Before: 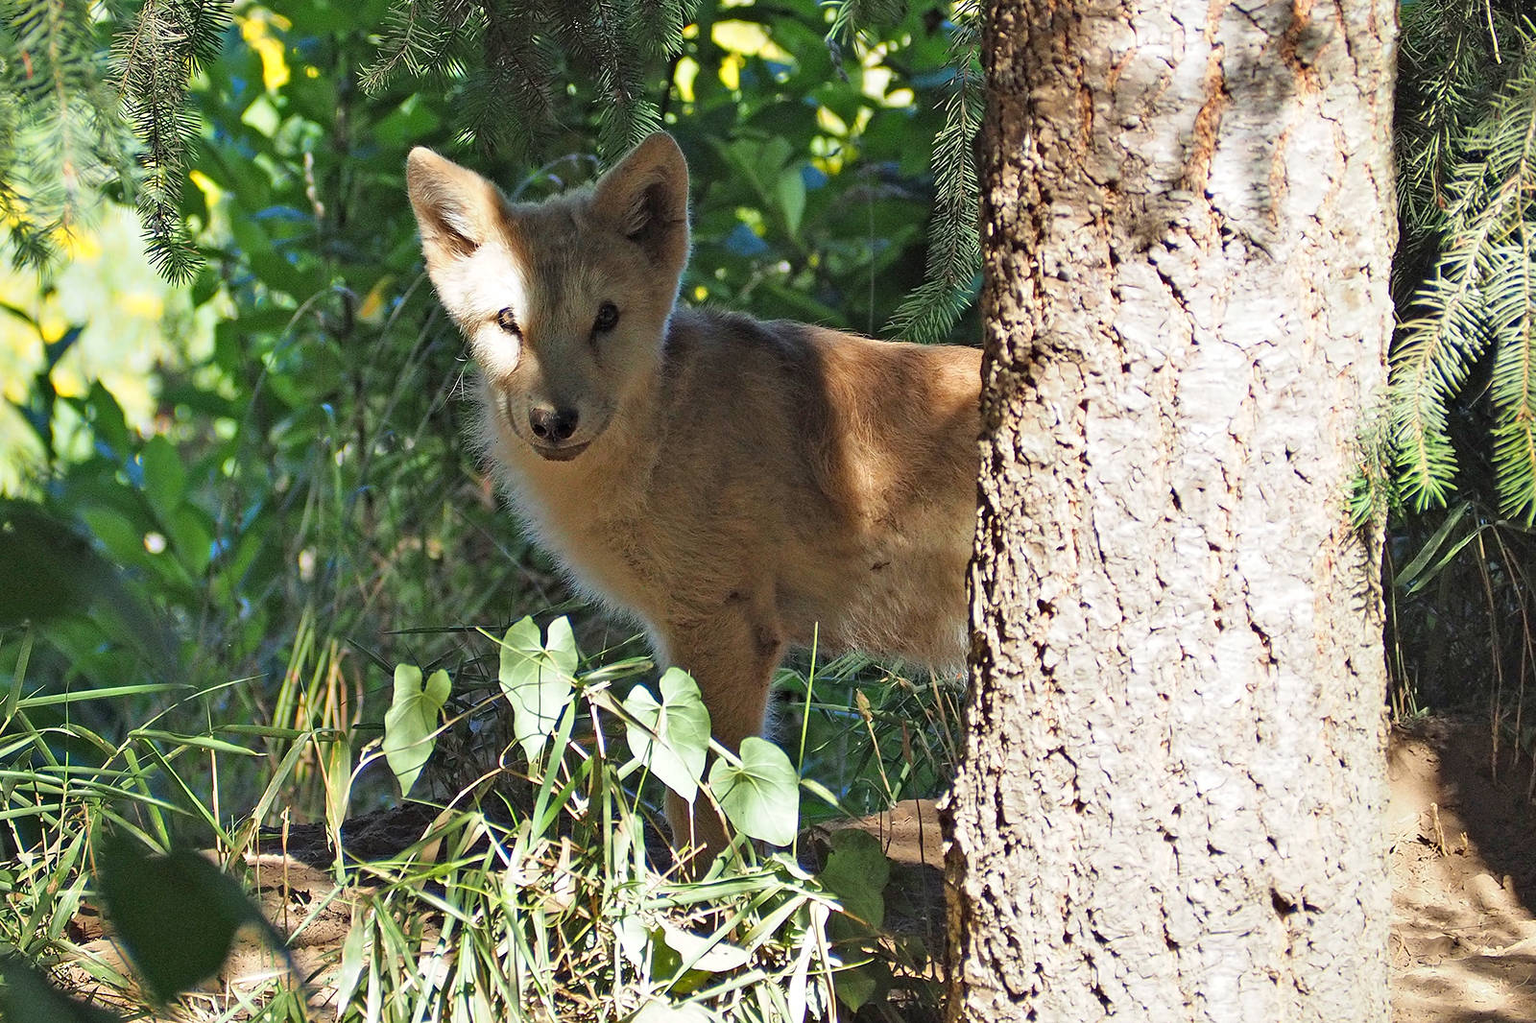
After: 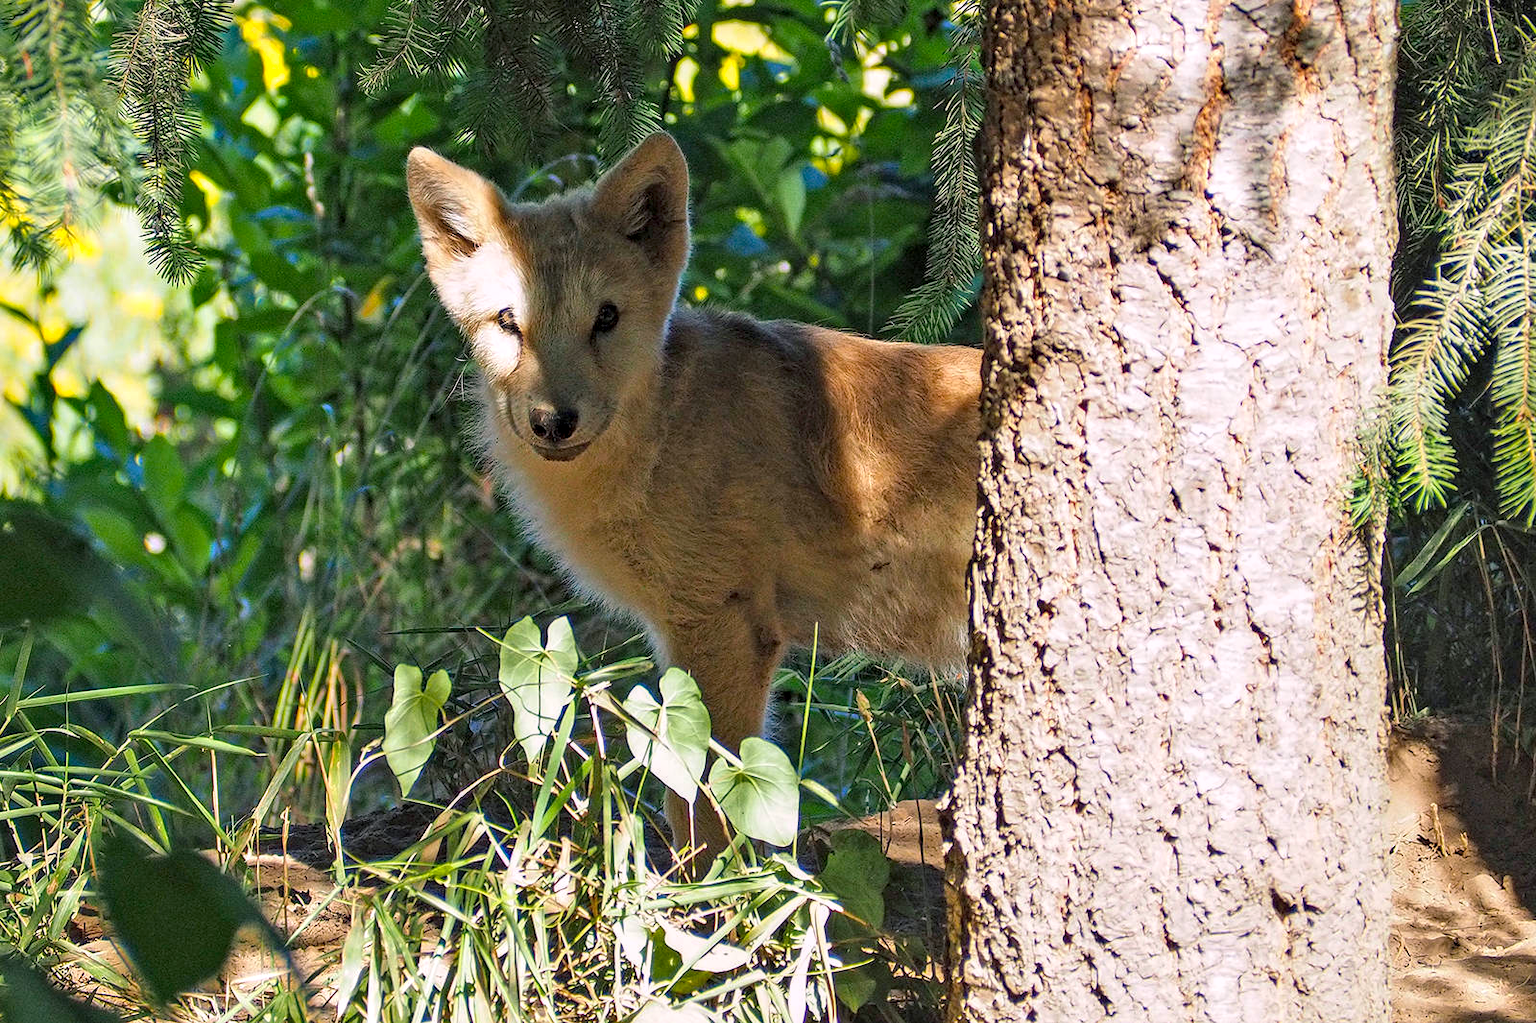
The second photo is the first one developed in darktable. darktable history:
color balance rgb: shadows lift › chroma 2%, shadows lift › hue 217.2°, power › chroma 0.25%, power › hue 60°, highlights gain › chroma 1.5%, highlights gain › hue 309.6°, global offset › luminance -0.25%, perceptual saturation grading › global saturation 15%, global vibrance 15%
local contrast: on, module defaults
